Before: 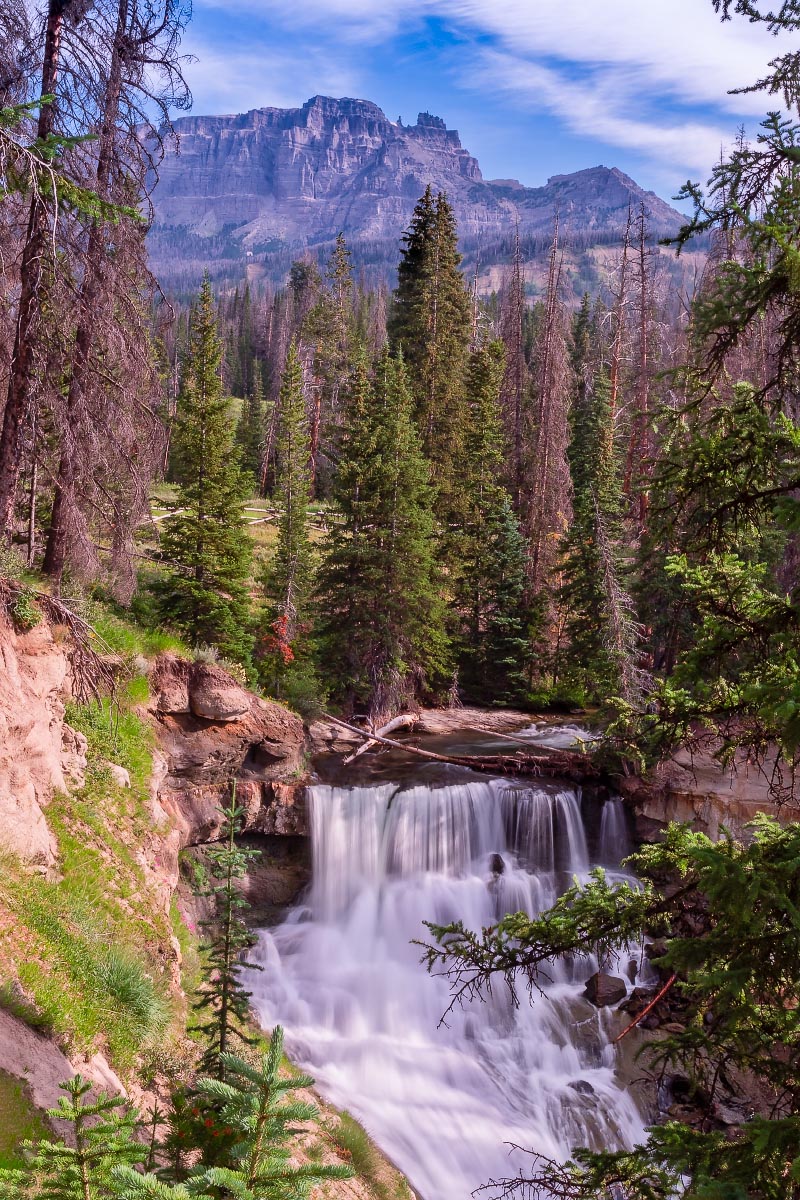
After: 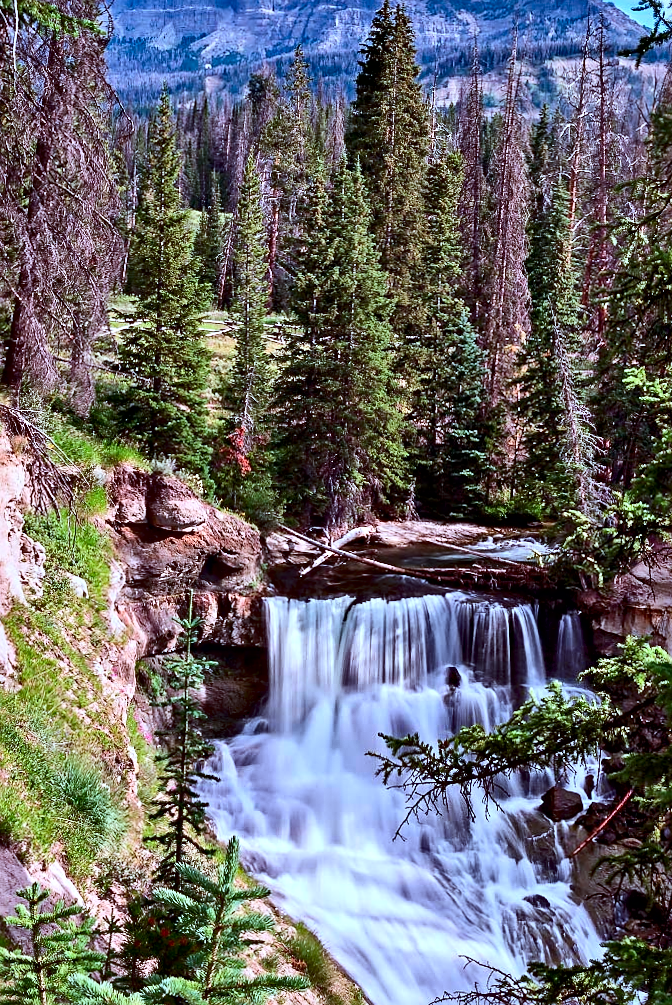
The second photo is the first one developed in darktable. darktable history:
contrast brightness saturation: contrast 0.22
shadows and highlights: shadows 52.34, highlights -28.23, soften with gaussian
contrast equalizer: octaves 7, y [[0.528, 0.548, 0.563, 0.562, 0.546, 0.526], [0.55 ×6], [0 ×6], [0 ×6], [0 ×6]]
rotate and perspective: rotation 0.192°, lens shift (horizontal) -0.015, crop left 0.005, crop right 0.996, crop top 0.006, crop bottom 0.99
crop and rotate: left 4.842%, top 15.51%, right 10.668%
sharpen: on, module defaults
haze removal: strength 0.29, distance 0.25, compatibility mode true, adaptive false
color correction: highlights a* -10.69, highlights b* -19.19
